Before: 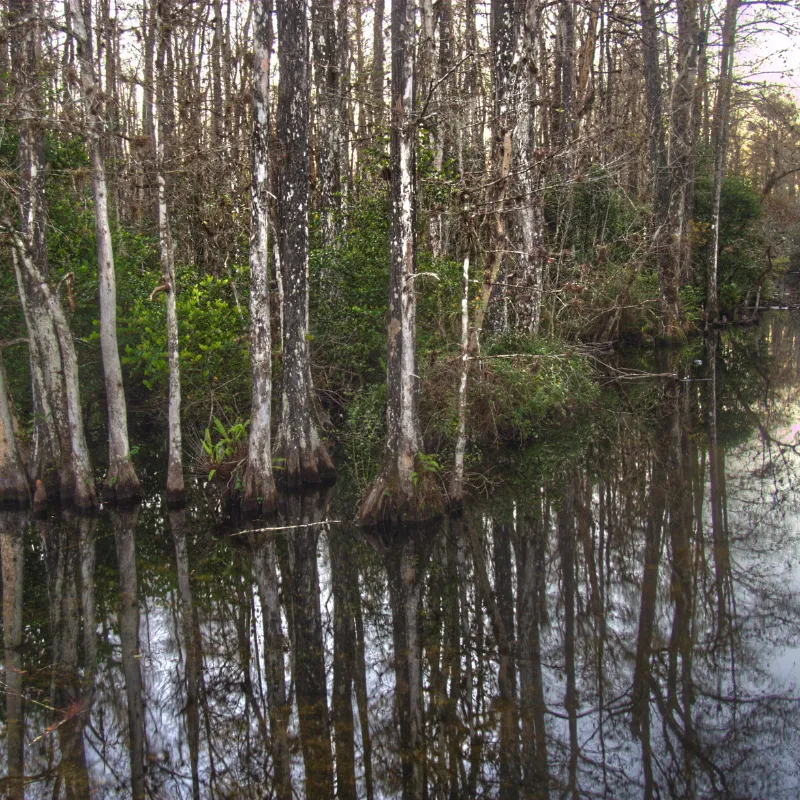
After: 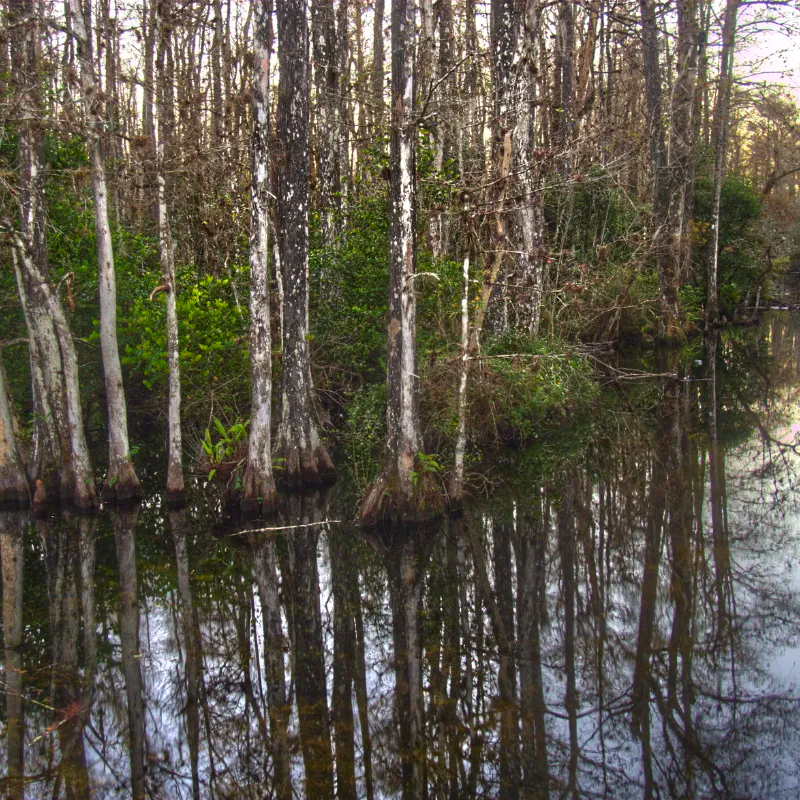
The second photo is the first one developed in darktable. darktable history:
contrast brightness saturation: contrast 0.09, saturation 0.28
tone equalizer: on, module defaults
